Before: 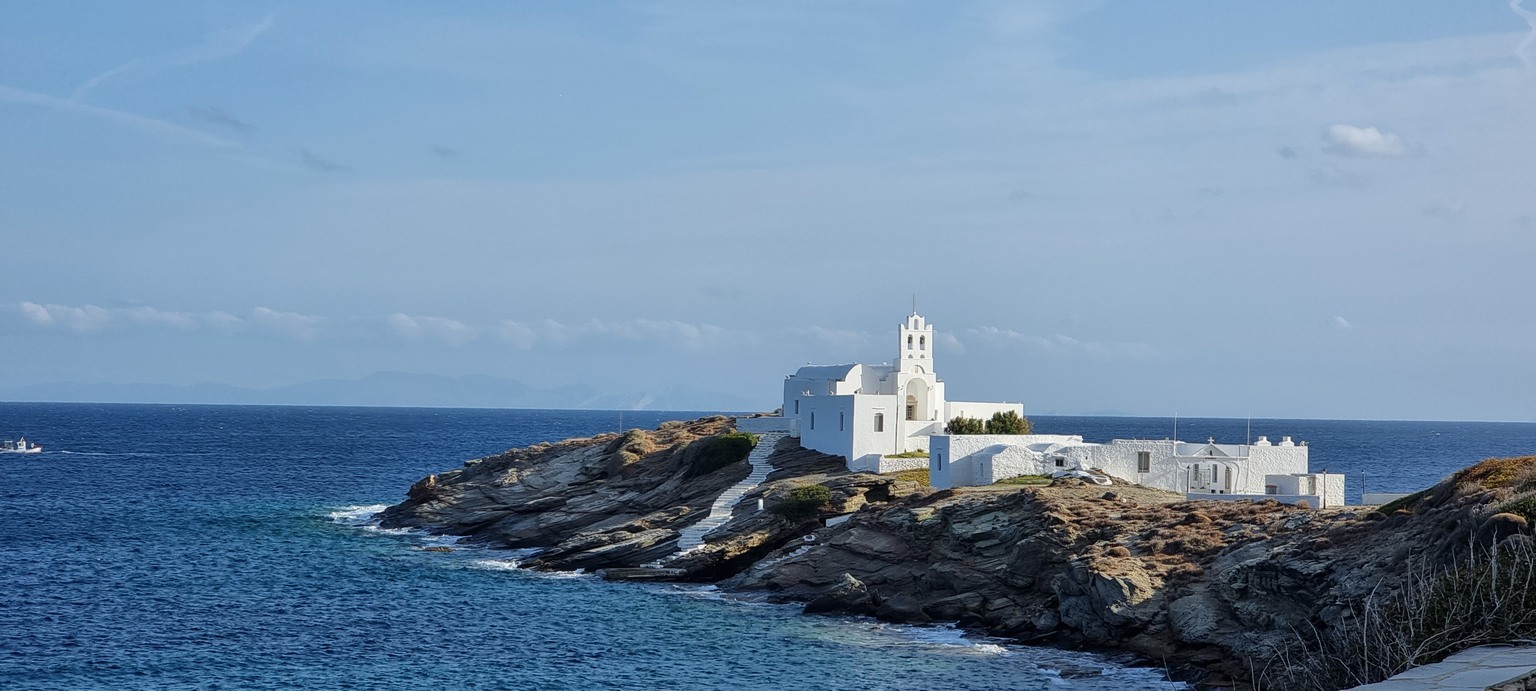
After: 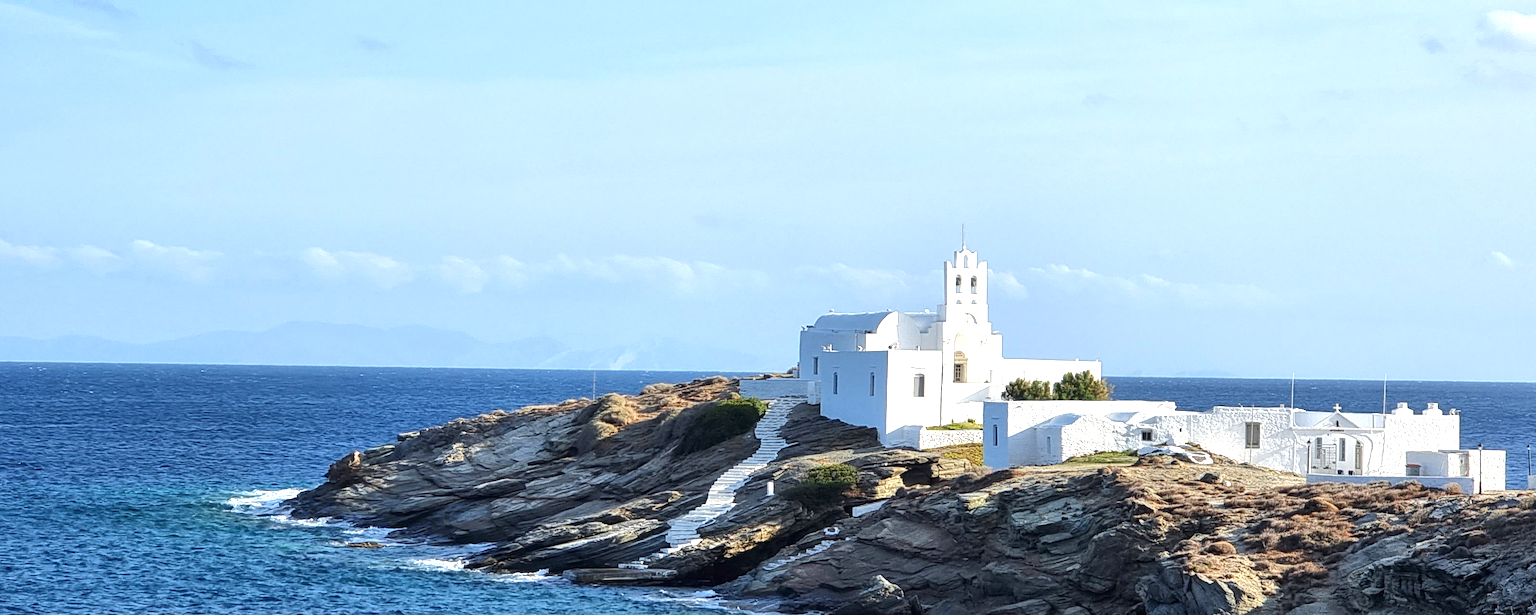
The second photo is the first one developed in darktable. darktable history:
crop: left 9.712%, top 16.928%, right 10.845%, bottom 12.332%
exposure: black level correction 0, exposure 0.95 EV, compensate exposure bias true, compensate highlight preservation false
